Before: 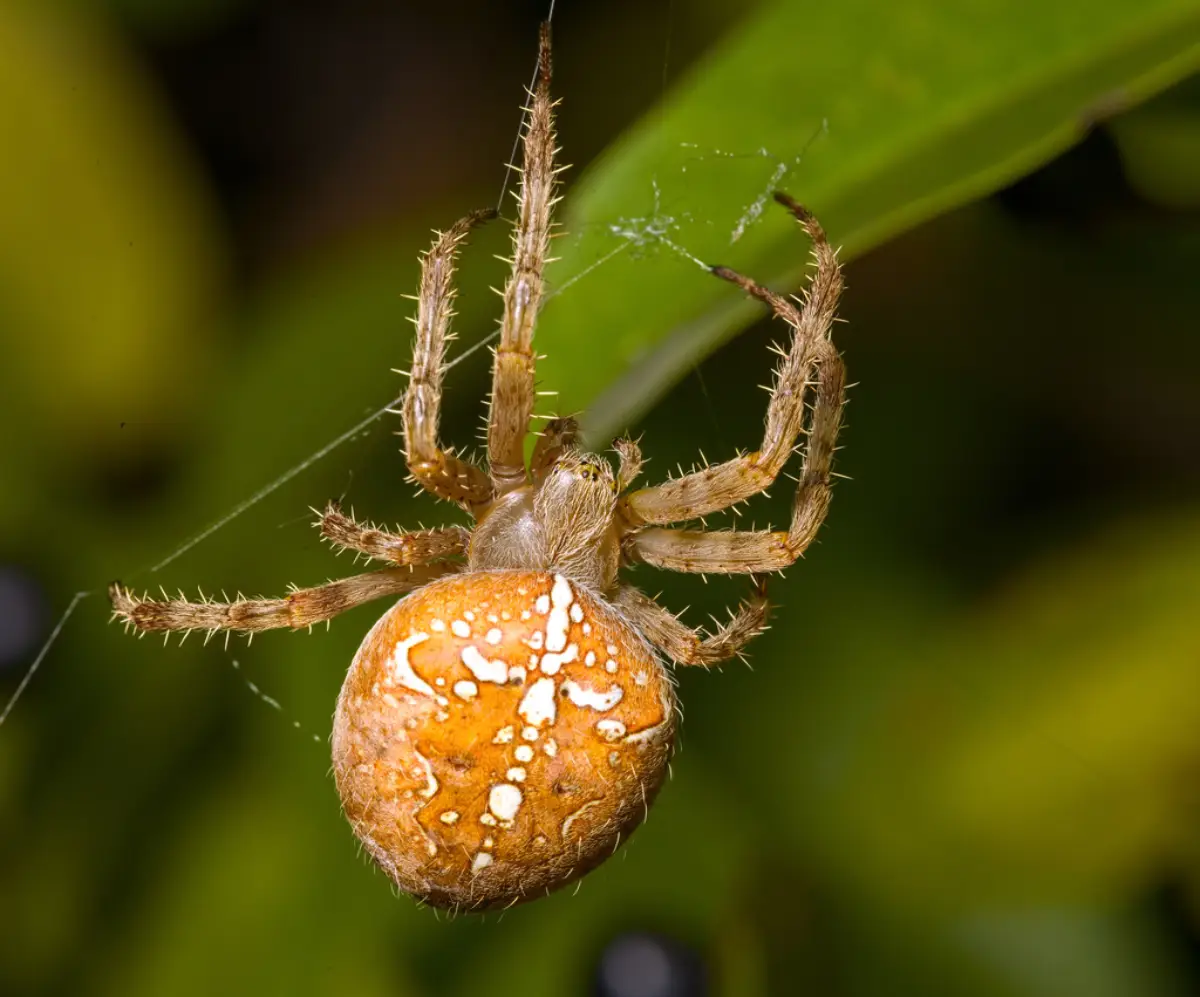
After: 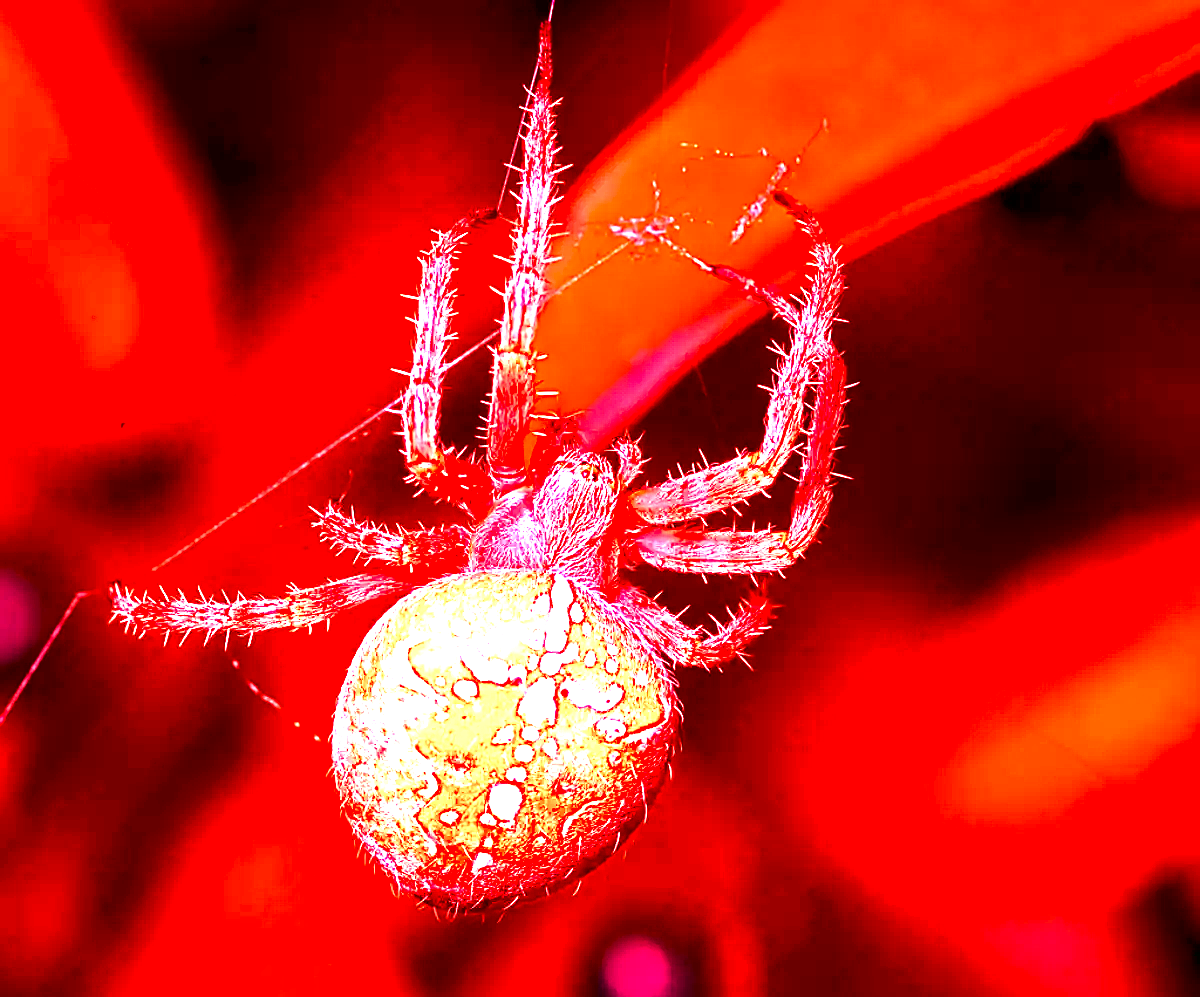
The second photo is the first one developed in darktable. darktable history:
contrast brightness saturation: contrast 0.1, brightness -0.26, saturation 0.14
sharpen: on, module defaults
white balance: red 4.26, blue 1.802
